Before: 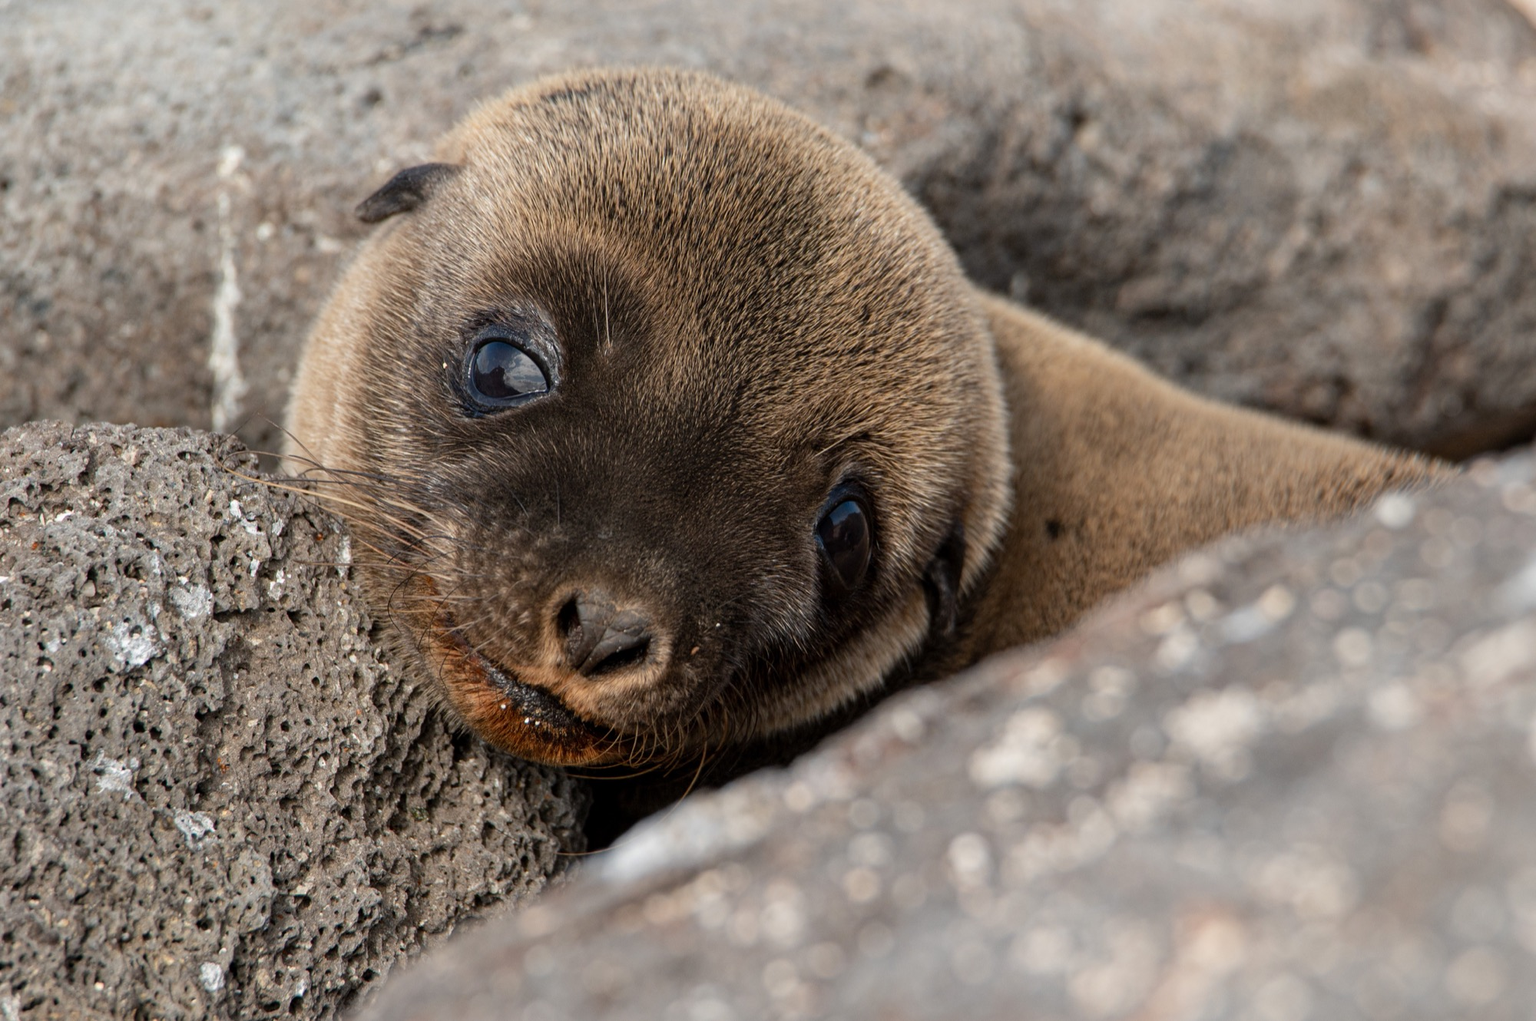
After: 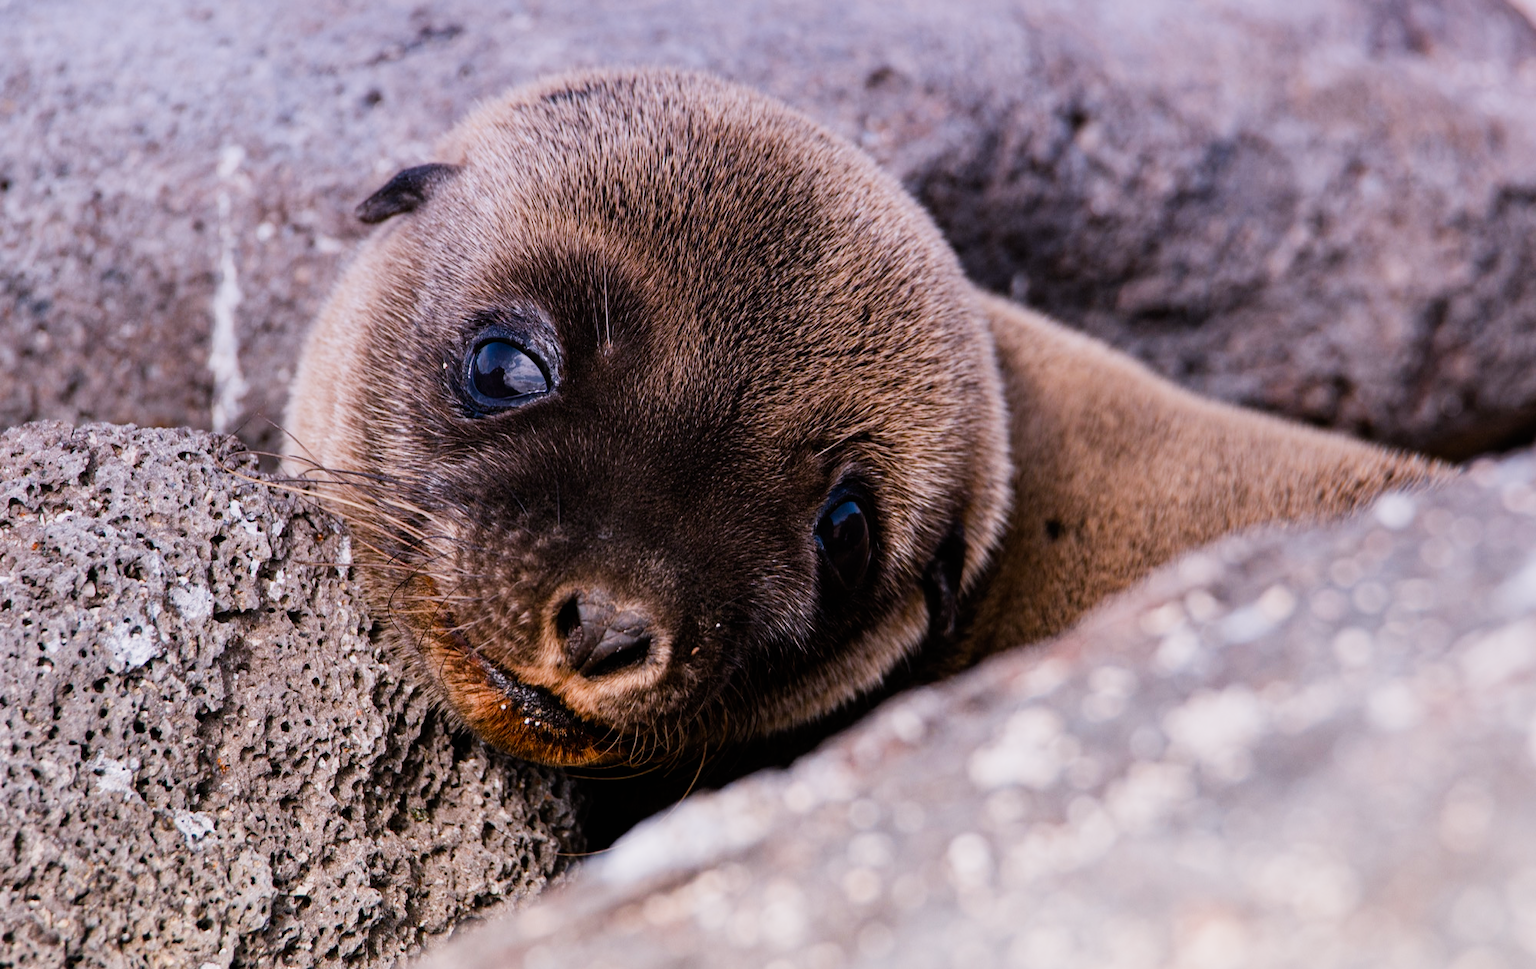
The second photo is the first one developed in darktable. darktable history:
white balance: red 1.05, blue 1.072
sigmoid: contrast 1.7
crop and rotate: top 0%, bottom 5.097%
exposure: black level correction 0, exposure 0.5 EV, compensate exposure bias true, compensate highlight preservation false
graduated density: hue 238.83°, saturation 50%
